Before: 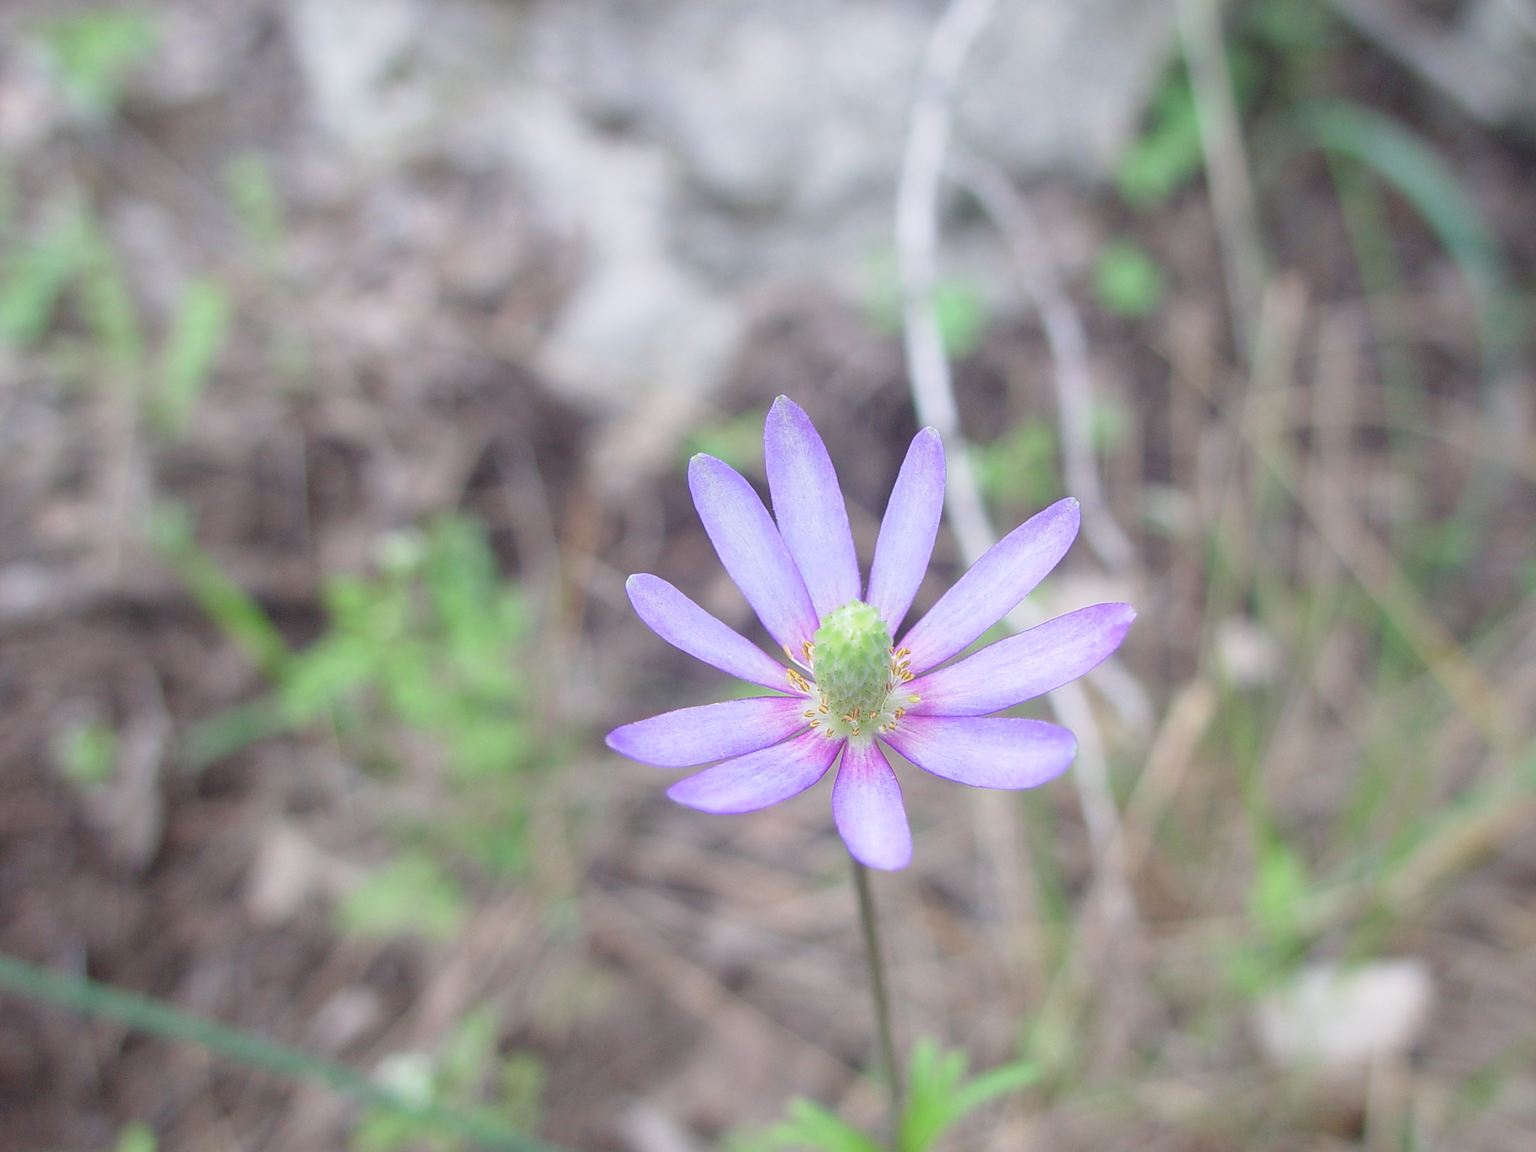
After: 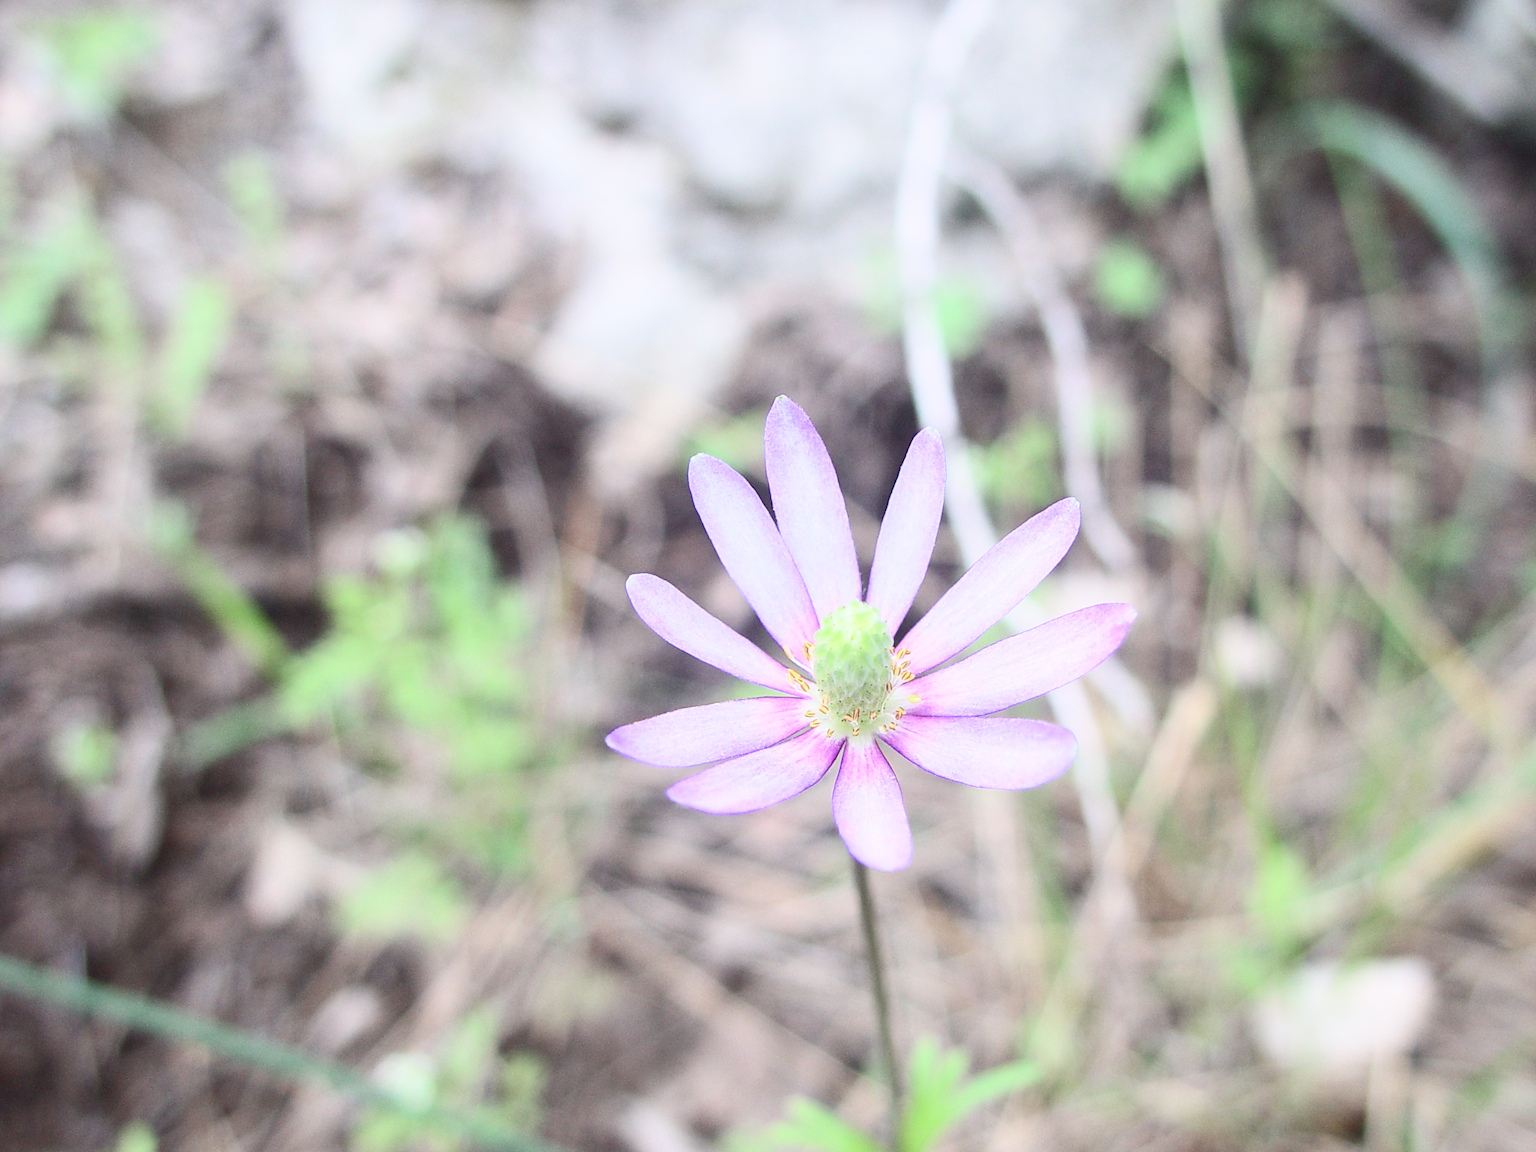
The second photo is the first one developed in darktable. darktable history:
contrast brightness saturation: contrast 0.391, brightness 0.11
